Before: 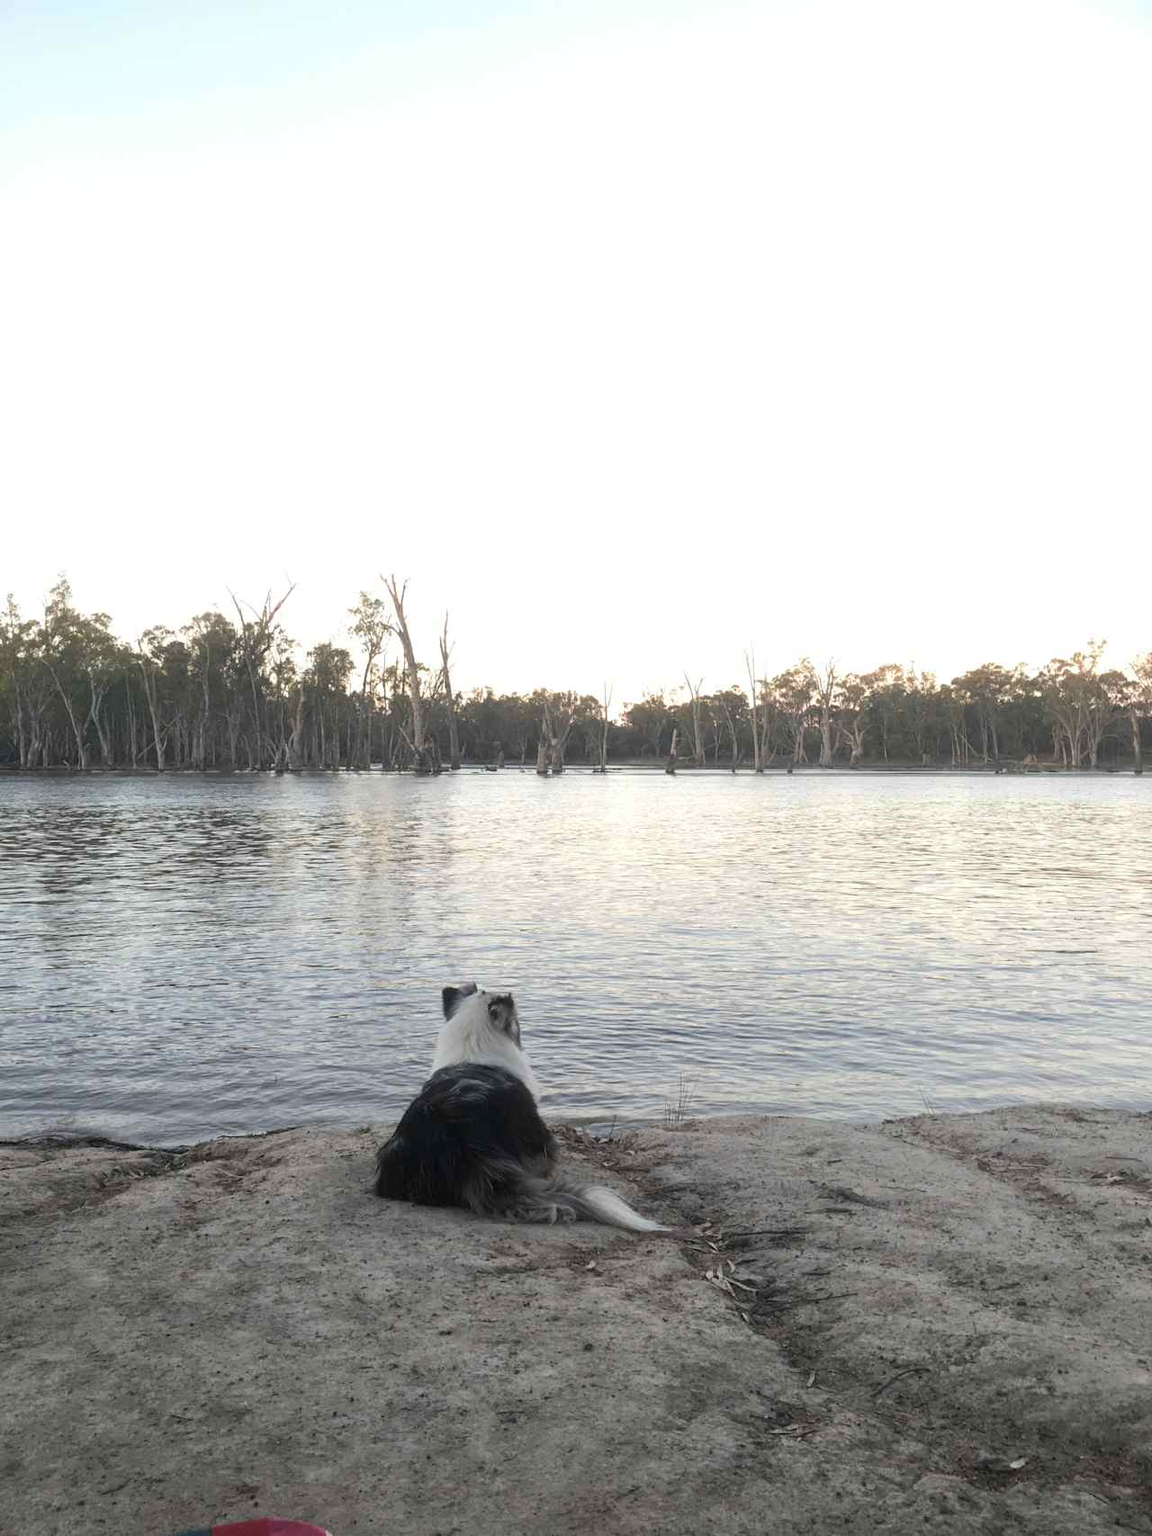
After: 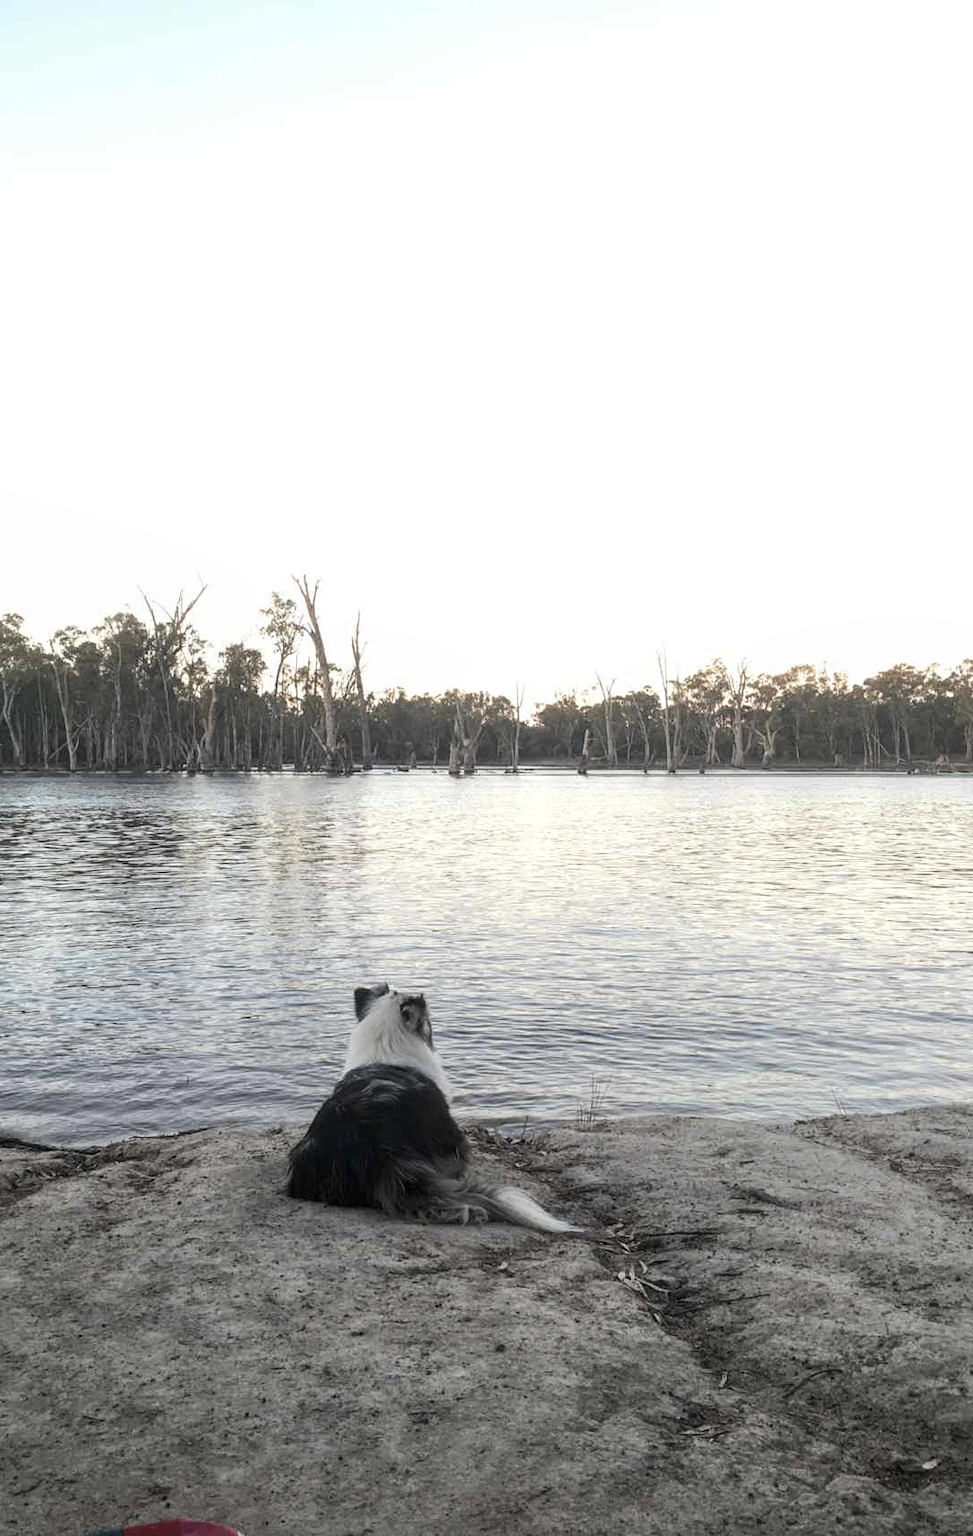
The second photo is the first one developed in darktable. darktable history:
crop: left 7.686%, right 7.798%
contrast brightness saturation: contrast 0.11, saturation -0.164
local contrast: on, module defaults
